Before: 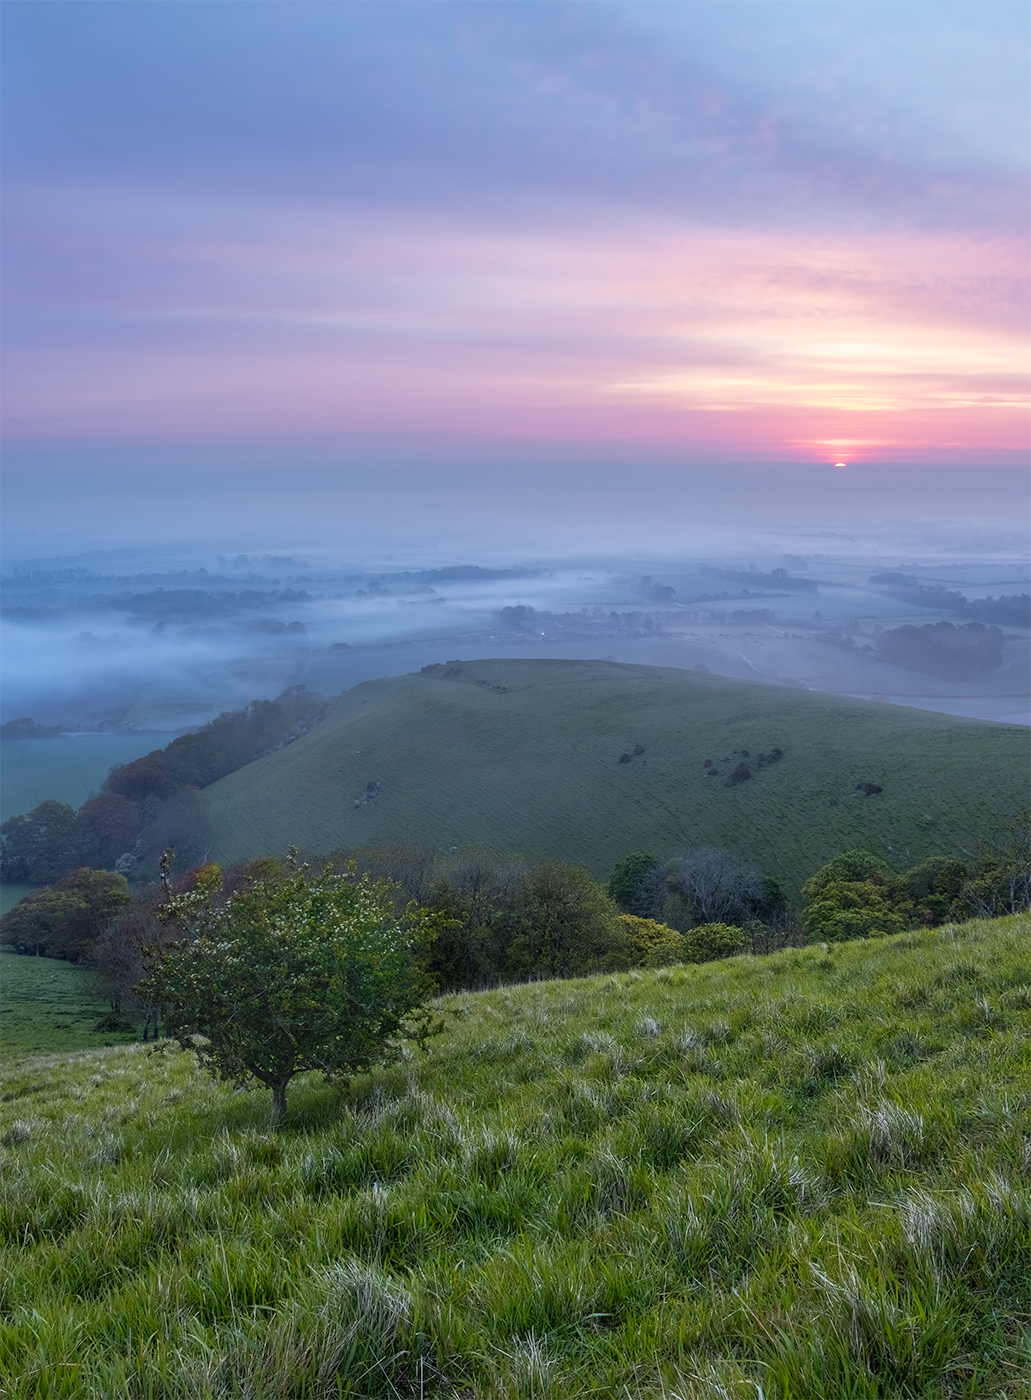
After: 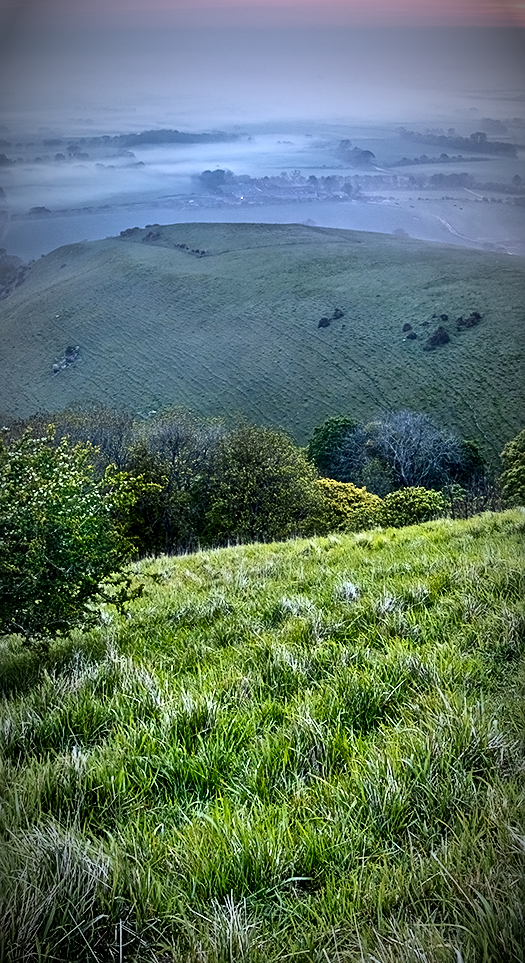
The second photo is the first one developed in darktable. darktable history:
tone equalizer: -7 EV 0.15 EV, -6 EV 0.6 EV, -5 EV 1.15 EV, -4 EV 1.33 EV, -3 EV 1.15 EV, -2 EV 0.6 EV, -1 EV 0.15 EV, mask exposure compensation -0.5 EV
contrast brightness saturation: contrast 0.32, brightness -0.08, saturation 0.17
sharpen: on, module defaults
local contrast: highlights 100%, shadows 100%, detail 120%, midtone range 0.2
vignetting: fall-off start 67.5%, fall-off radius 67.23%, brightness -0.813, automatic ratio true
crop and rotate: left 29.237%, top 31.152%, right 19.807%
